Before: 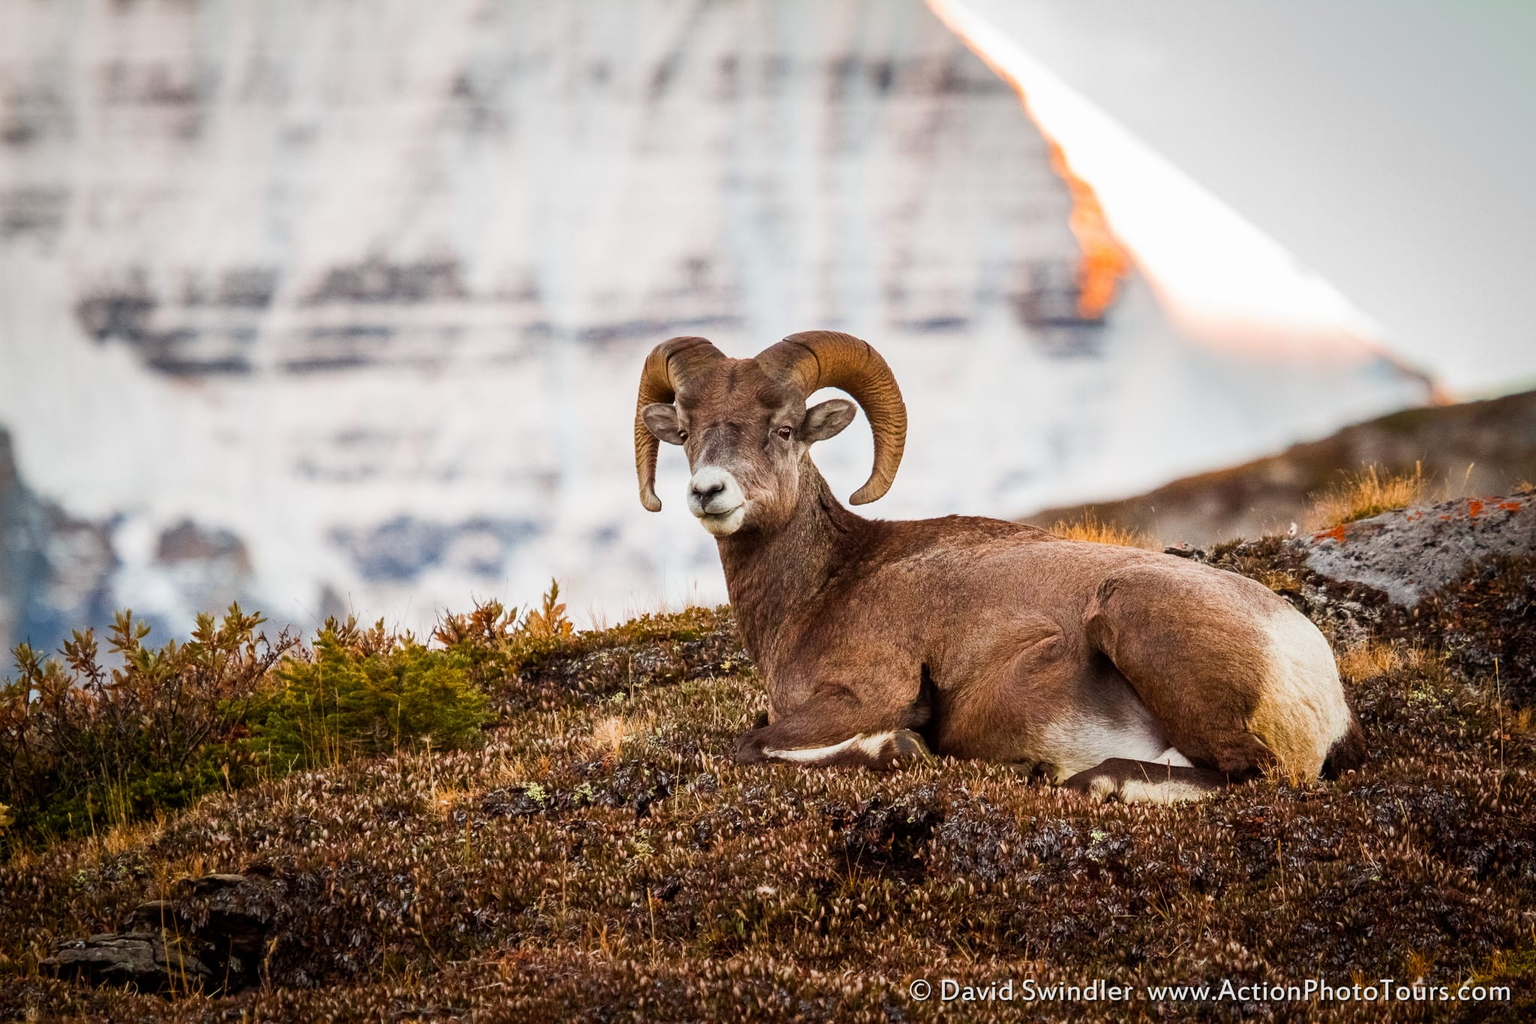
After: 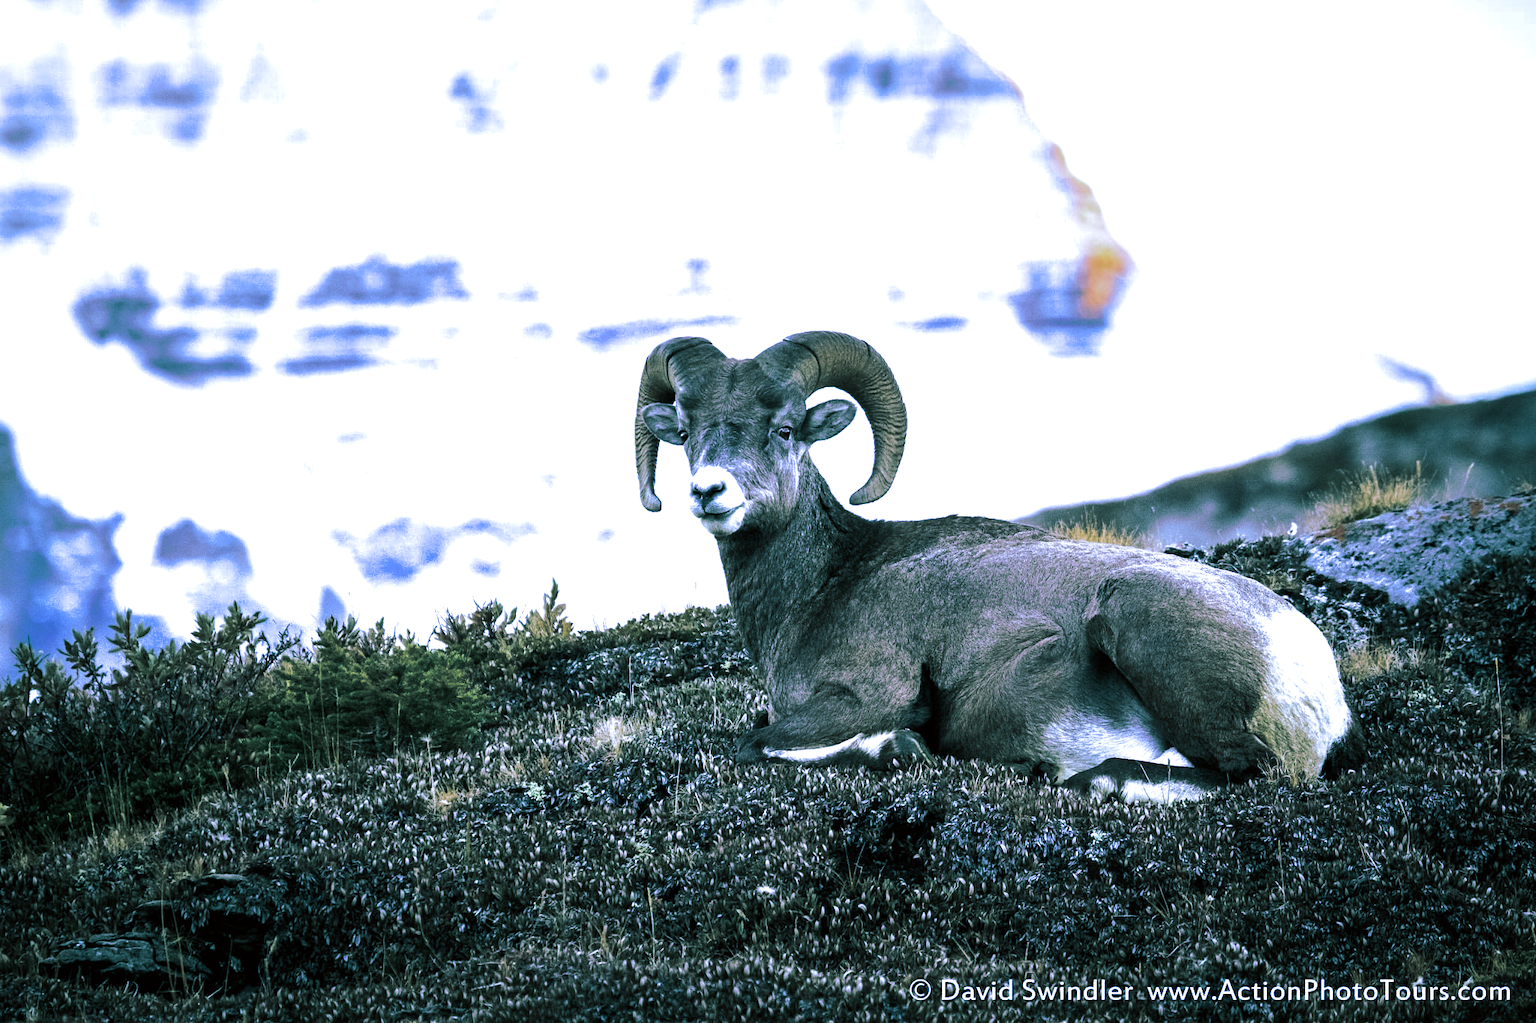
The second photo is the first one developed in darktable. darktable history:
tone equalizer: -8 EV -0.417 EV, -7 EV -0.389 EV, -6 EV -0.333 EV, -5 EV -0.222 EV, -3 EV 0.222 EV, -2 EV 0.333 EV, -1 EV 0.389 EV, +0 EV 0.417 EV, edges refinement/feathering 500, mask exposure compensation -1.57 EV, preserve details no
color correction: highlights a* -2.73, highlights b* -2.09, shadows a* 2.41, shadows b* 2.73
white balance: red 0.766, blue 1.537
split-toning: shadows › hue 186.43°, highlights › hue 49.29°, compress 30.29%
